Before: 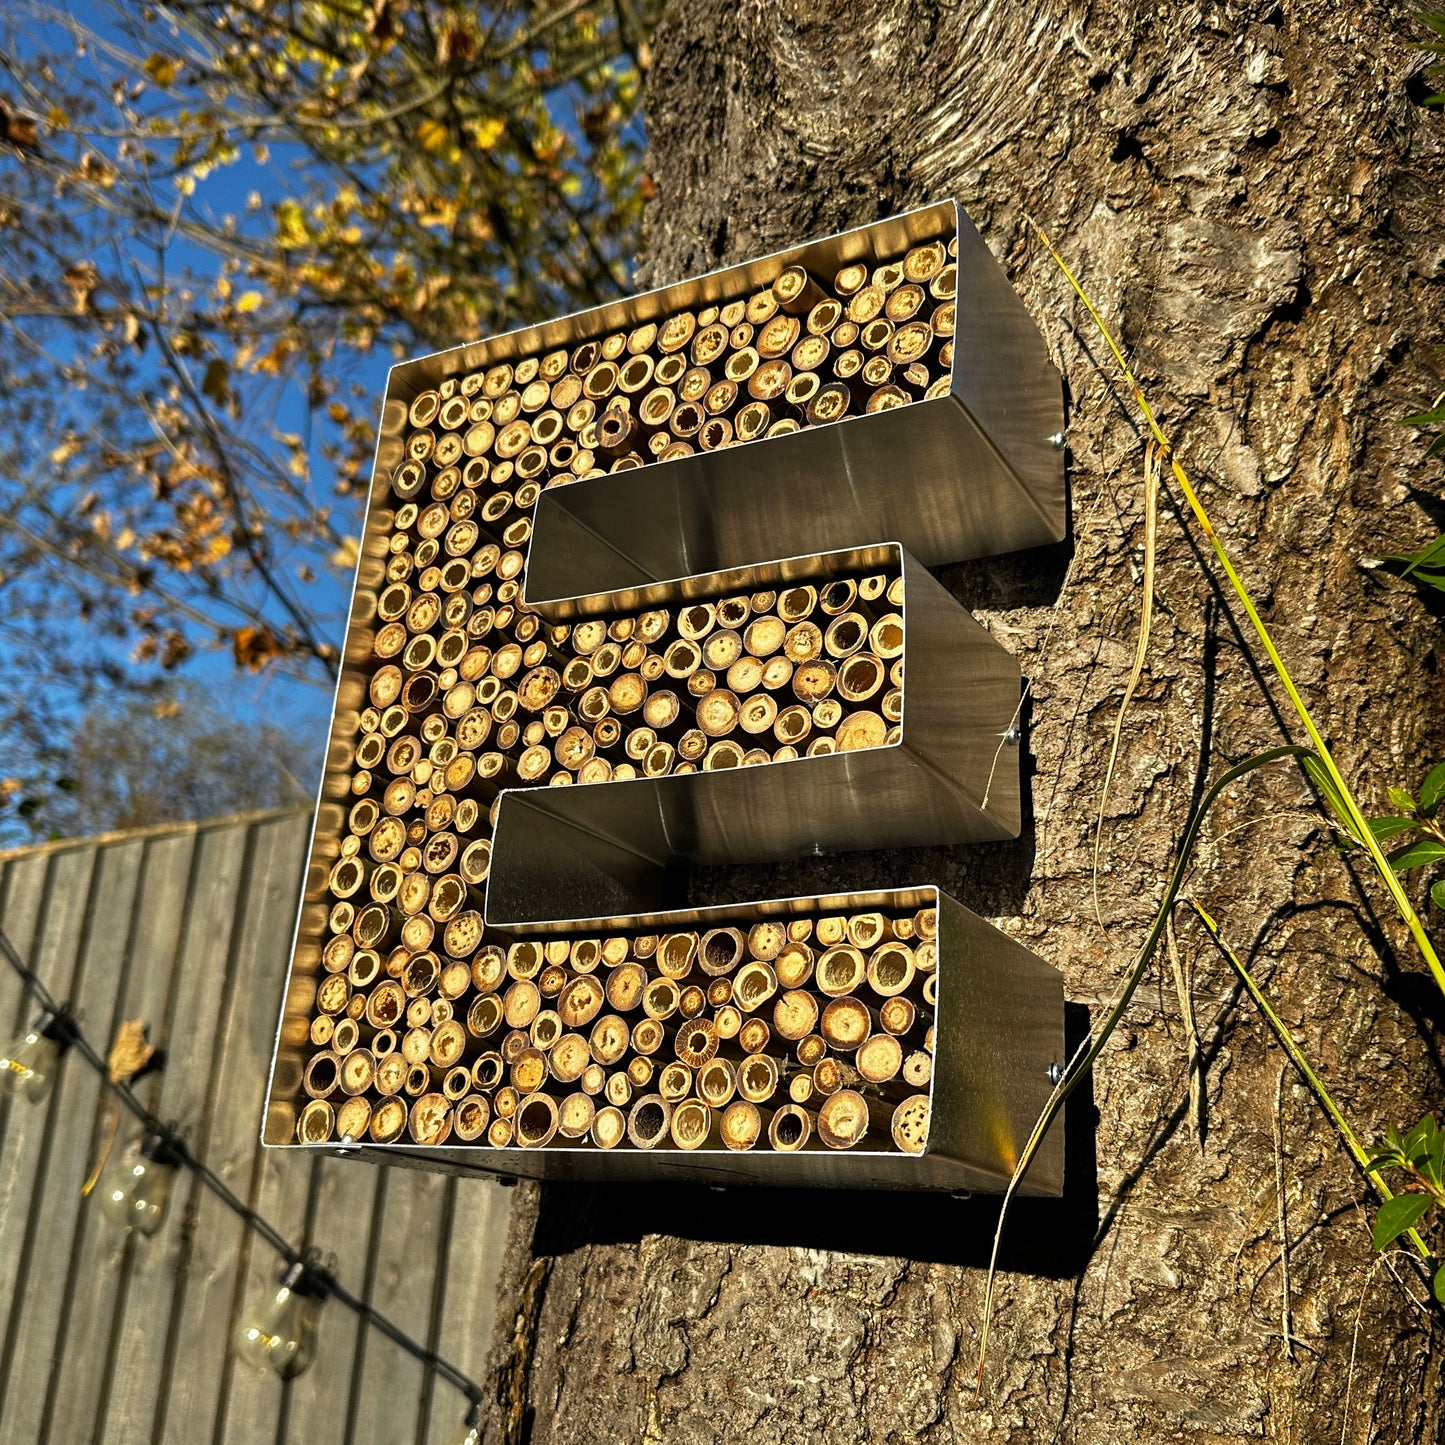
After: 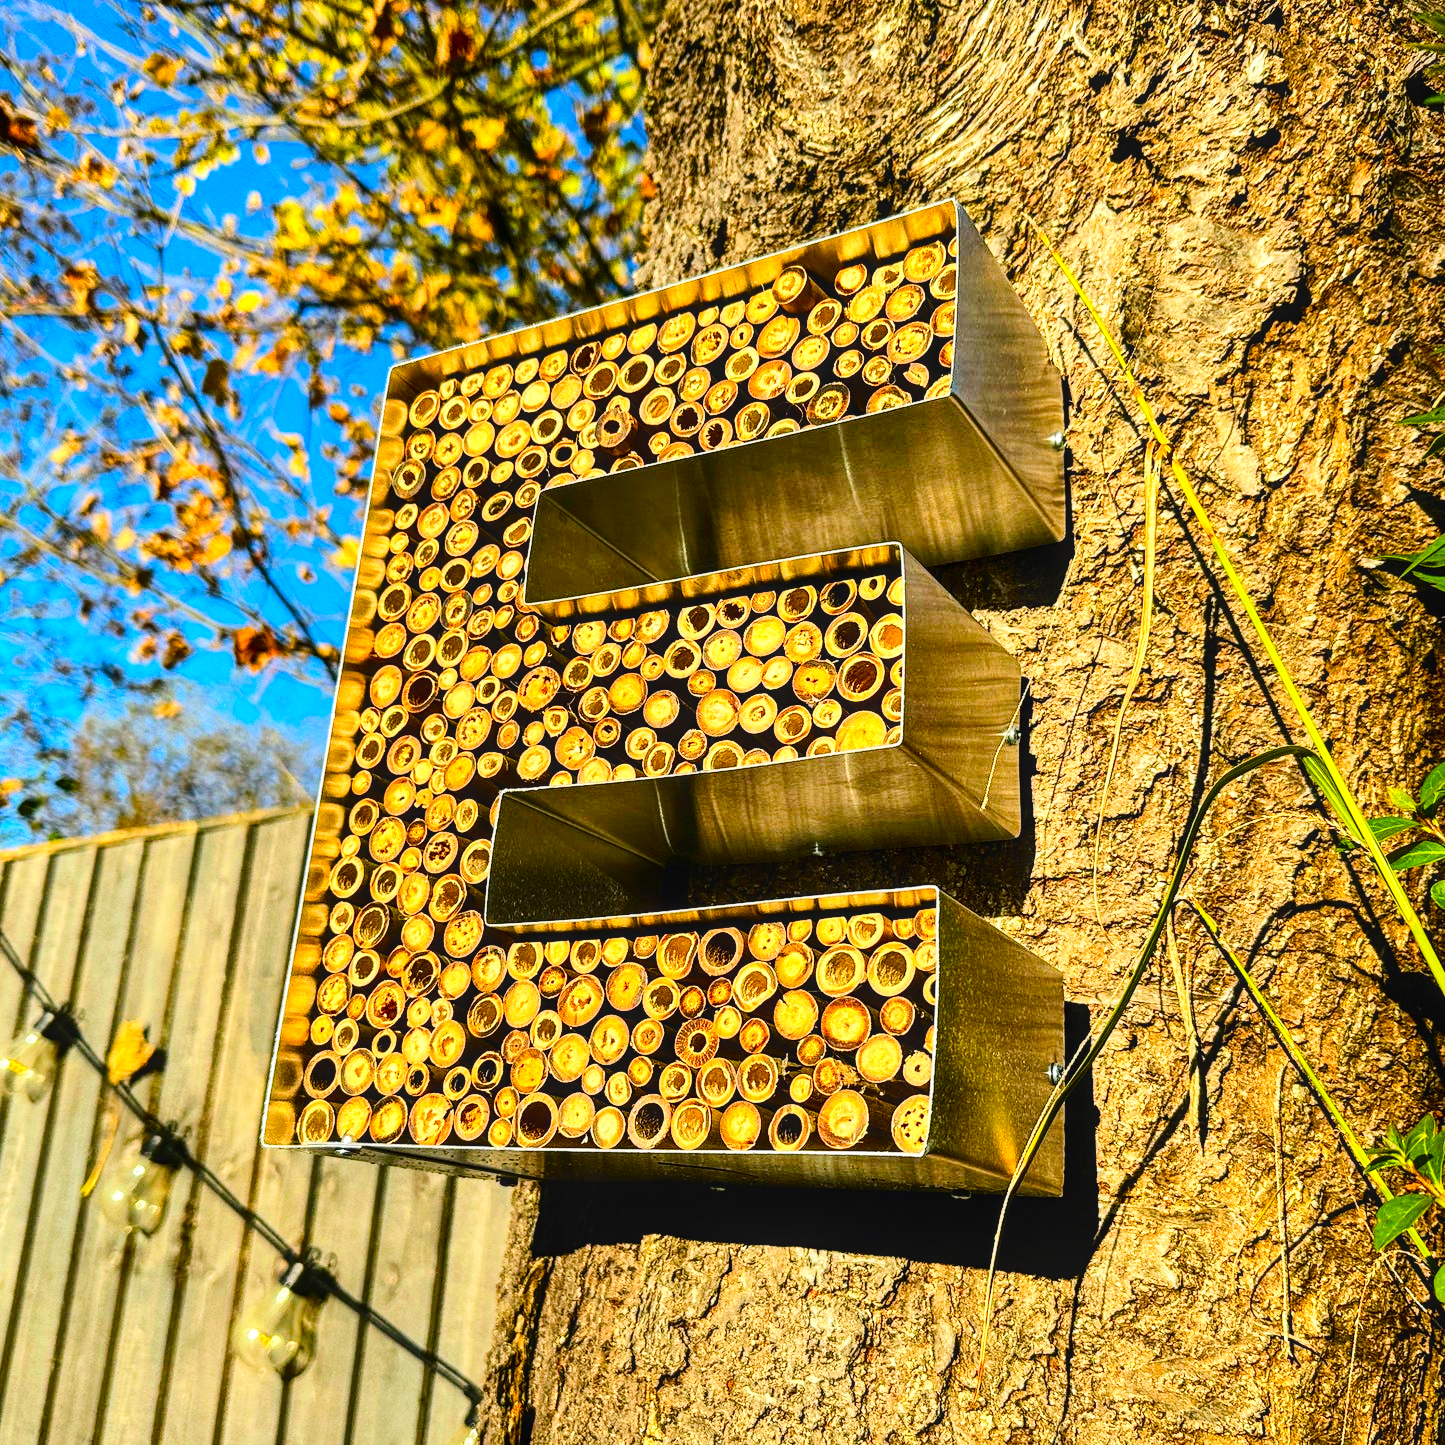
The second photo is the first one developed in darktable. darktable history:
tone equalizer: -7 EV 0.159 EV, -6 EV 0.571 EV, -5 EV 1.15 EV, -4 EV 1.33 EV, -3 EV 1.14 EV, -2 EV 0.6 EV, -1 EV 0.167 EV, edges refinement/feathering 500, mask exposure compensation -1.57 EV, preserve details no
local contrast: on, module defaults
color balance rgb: highlights gain › luminance 14.979%, perceptual saturation grading › global saturation 20%, perceptual saturation grading › highlights -24.733%, perceptual saturation grading › shadows 49.681%, global vibrance 24.868%
contrast equalizer: y [[0.5, 0.486, 0.447, 0.446, 0.489, 0.5], [0.5 ×6], [0.5 ×6], [0 ×6], [0 ×6]], mix 0.807
contrast brightness saturation: contrast 0.157, saturation 0.319
